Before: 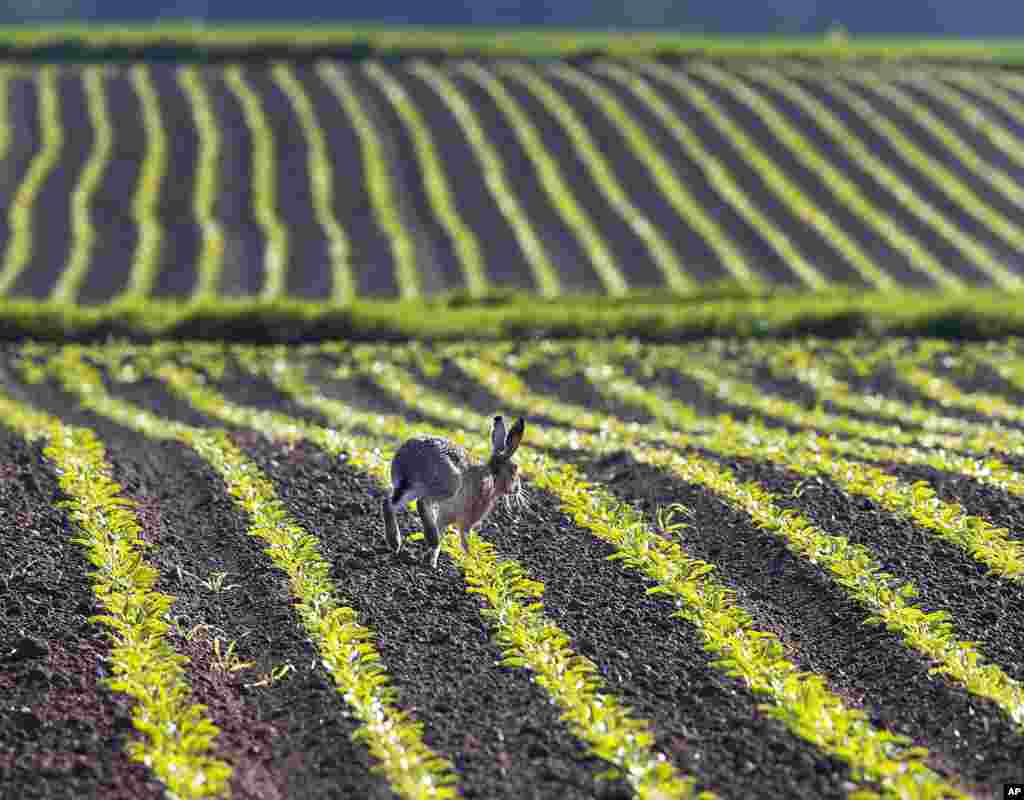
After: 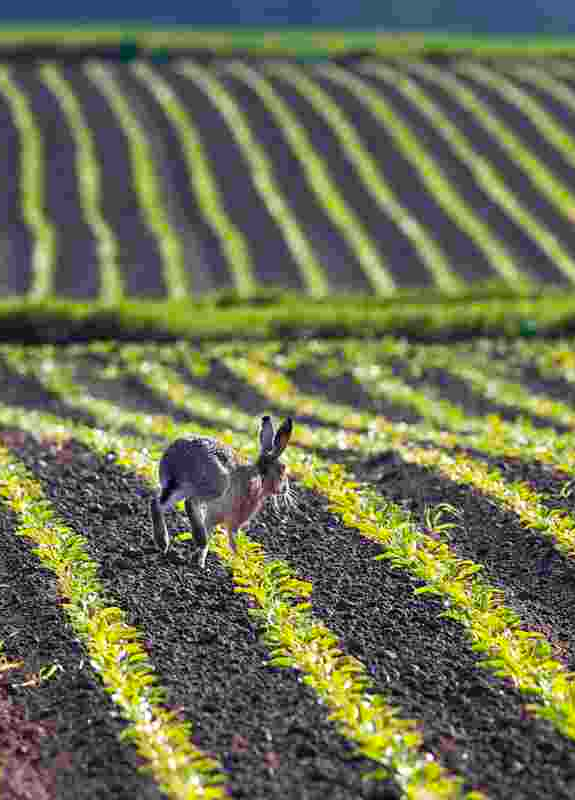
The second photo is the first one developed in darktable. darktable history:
crop and rotate: left 22.708%, right 21.099%
